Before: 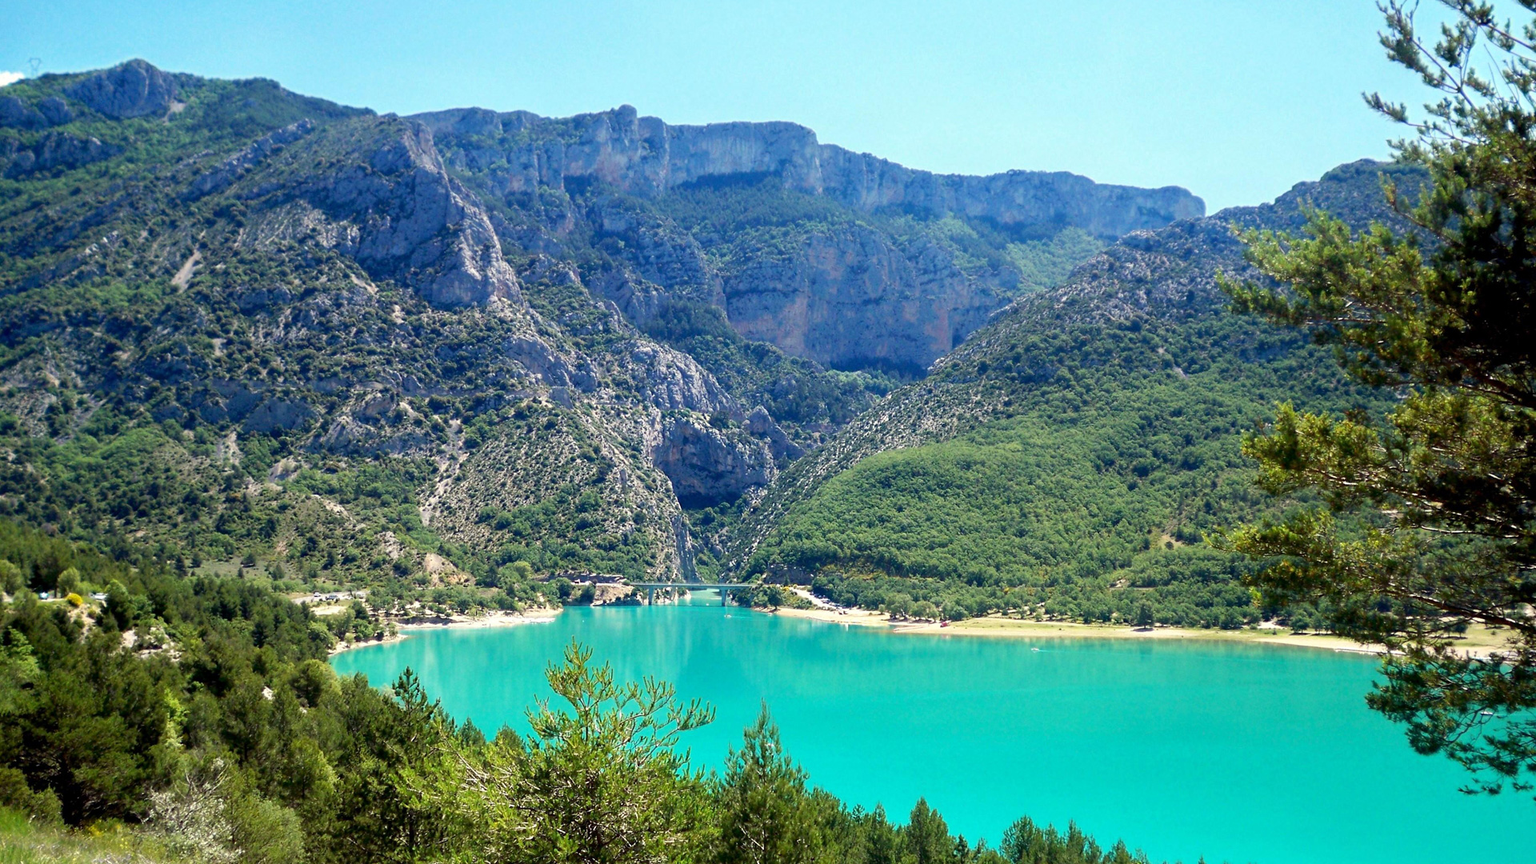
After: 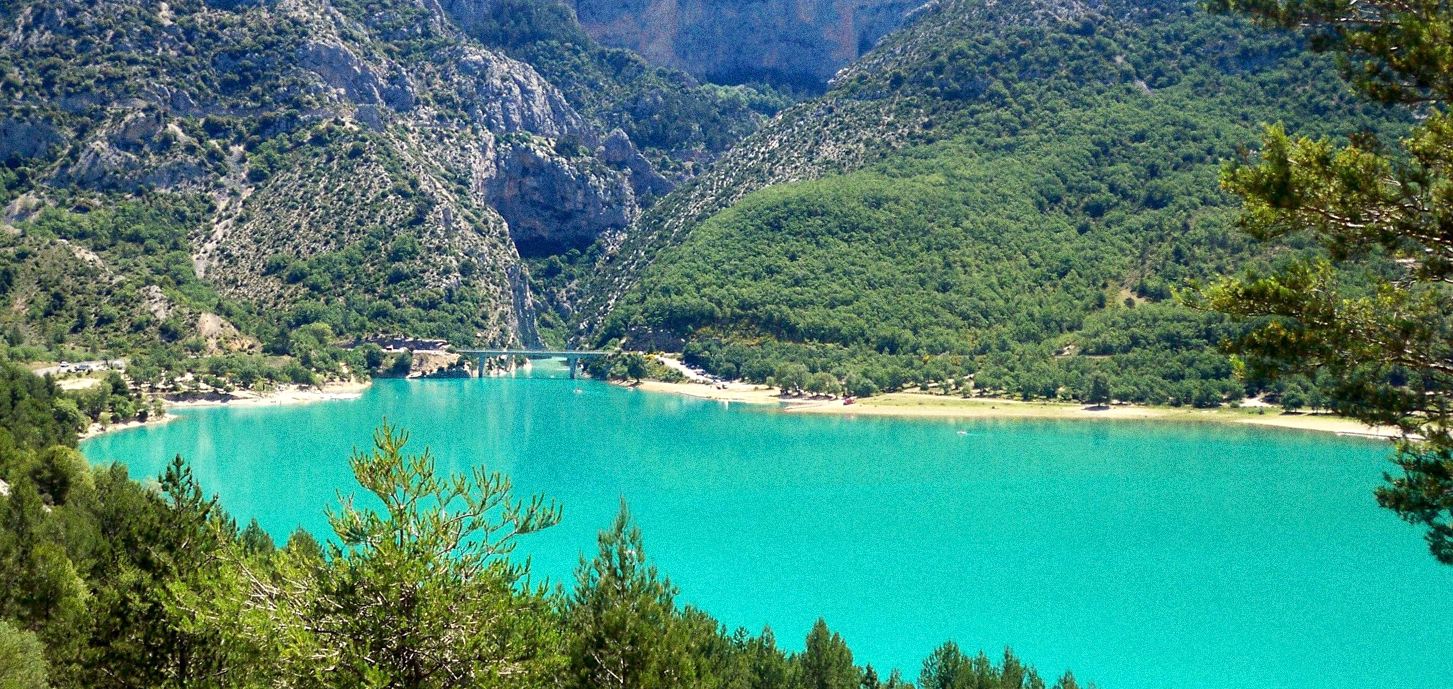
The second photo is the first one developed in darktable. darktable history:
crop and rotate: left 17.299%, top 35.115%, right 7.015%, bottom 1.024%
grain: coarseness 0.09 ISO, strength 40%
tone equalizer: on, module defaults
